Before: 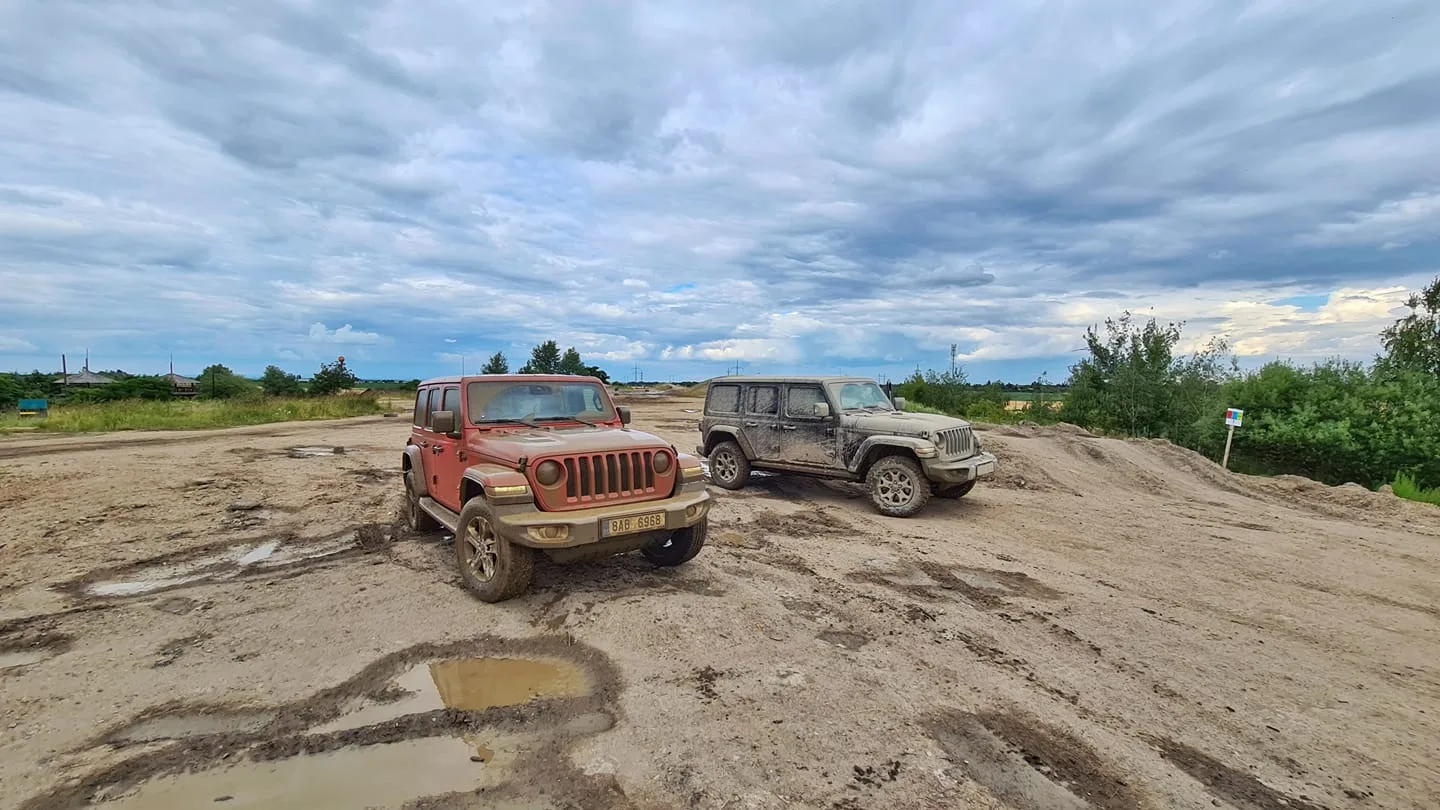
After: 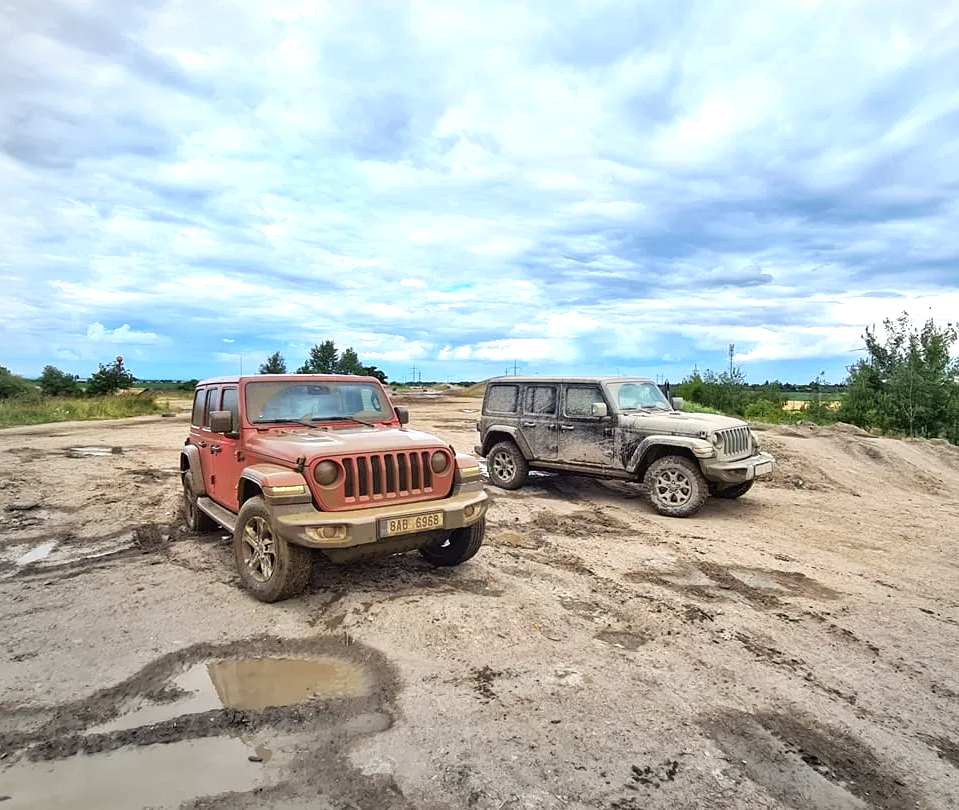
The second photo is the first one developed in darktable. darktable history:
crop and rotate: left 15.472%, right 17.917%
tone equalizer: -8 EV -0.736 EV, -7 EV -0.732 EV, -6 EV -0.633 EV, -5 EV -0.362 EV, -3 EV 0.373 EV, -2 EV 0.6 EV, -1 EV 0.696 EV, +0 EV 0.726 EV
vignetting: fall-off start 100.08%, brightness -0.201, center (0.219, -0.242), width/height ratio 1.321, unbound false
